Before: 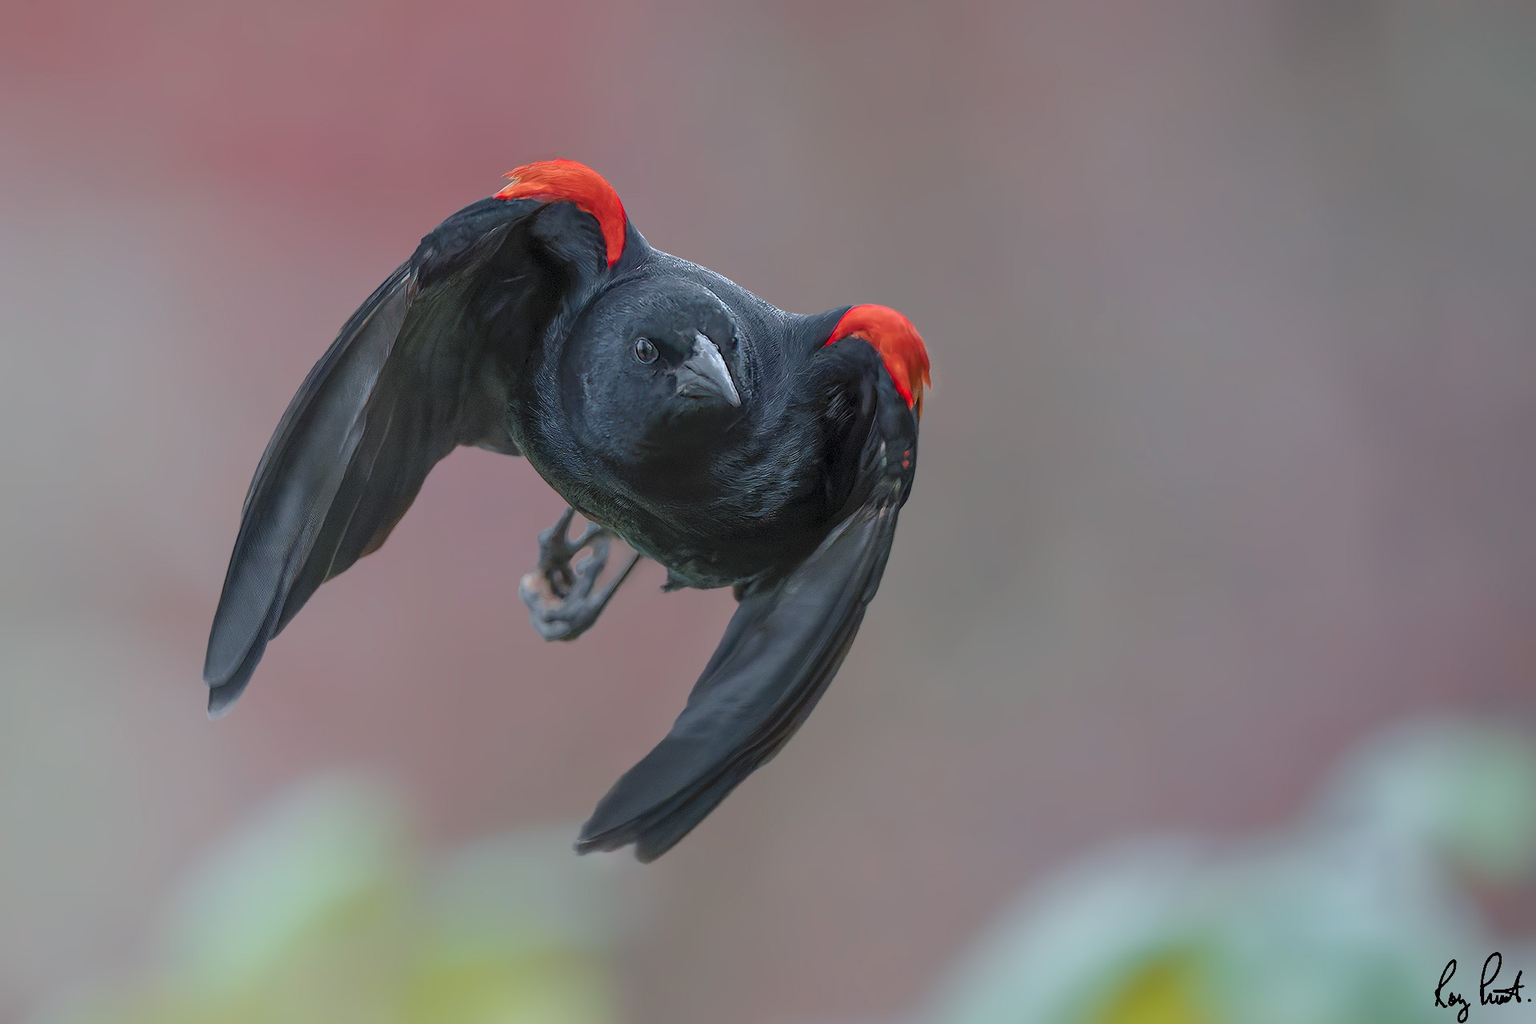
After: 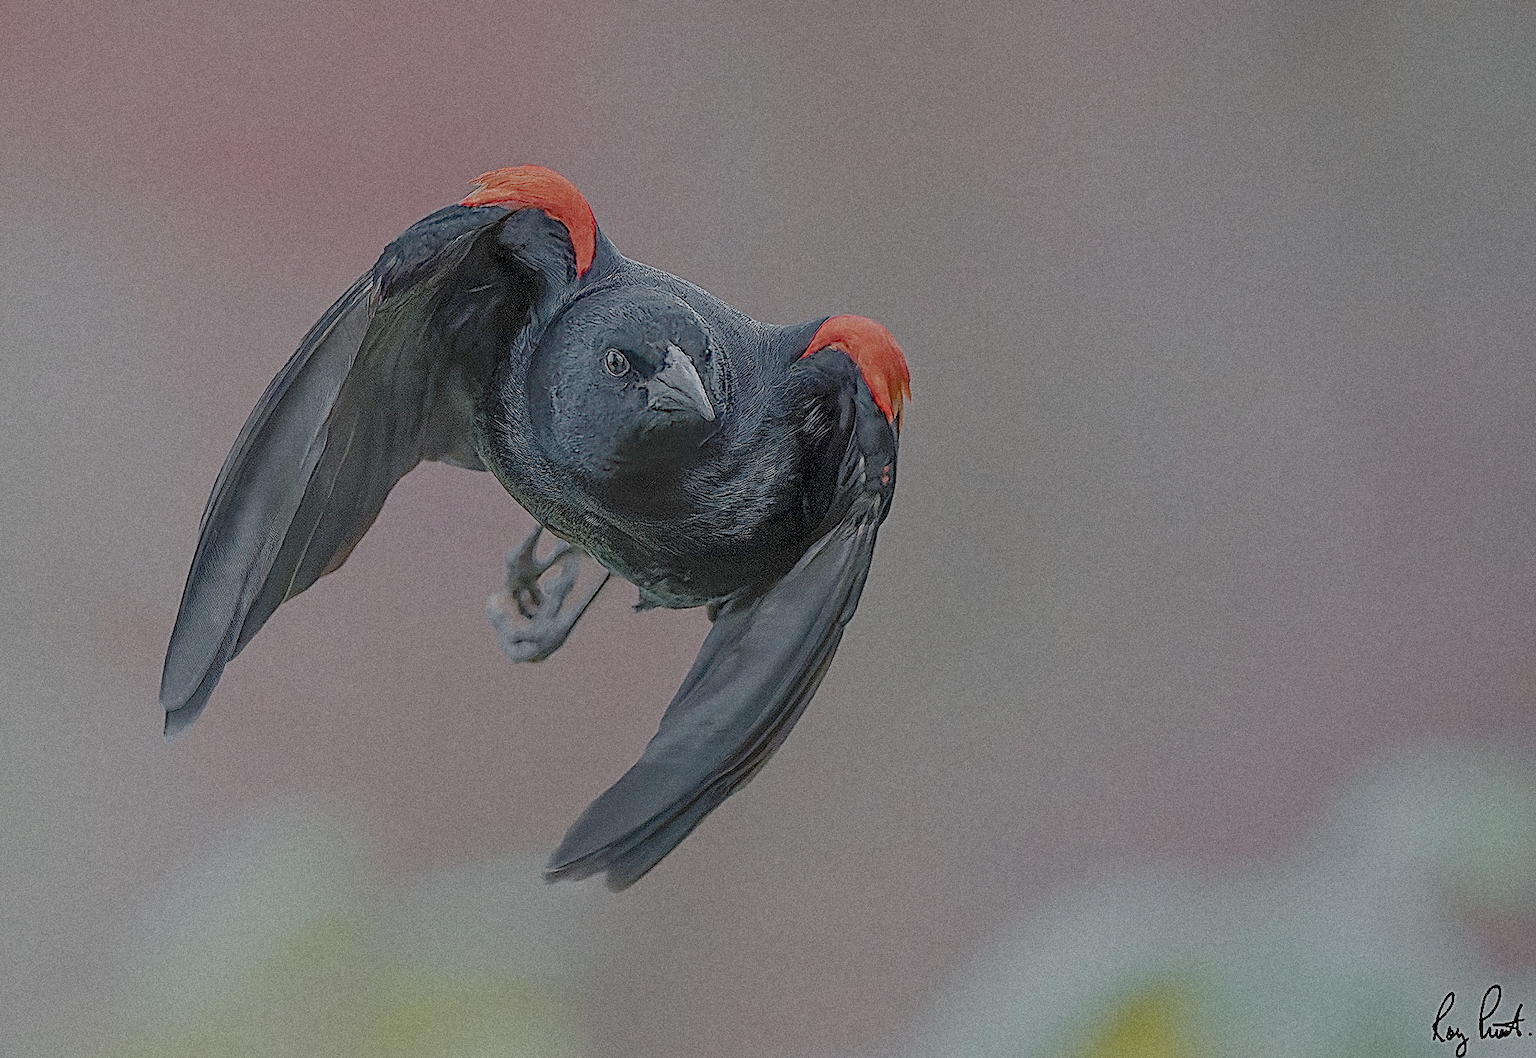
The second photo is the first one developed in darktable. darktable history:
grain: coarseness 0.09 ISO, strength 40%
crop and rotate: left 3.238%
filmic rgb: white relative exposure 8 EV, threshold 3 EV, structure ↔ texture 100%, target black luminance 0%, hardness 2.44, latitude 76.53%, contrast 0.562, shadows ↔ highlights balance 0%, preserve chrominance no, color science v4 (2020), iterations of high-quality reconstruction 10, type of noise poissonian, enable highlight reconstruction true
sharpen: amount 2
